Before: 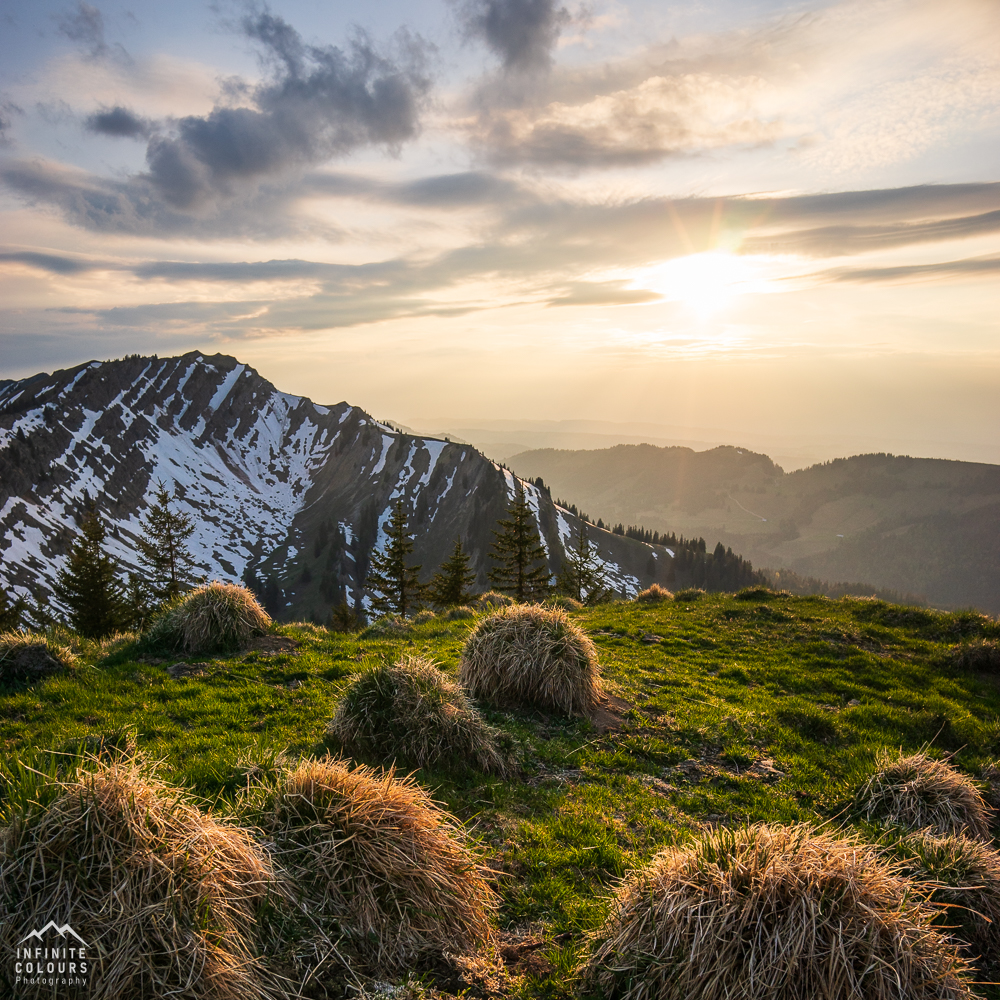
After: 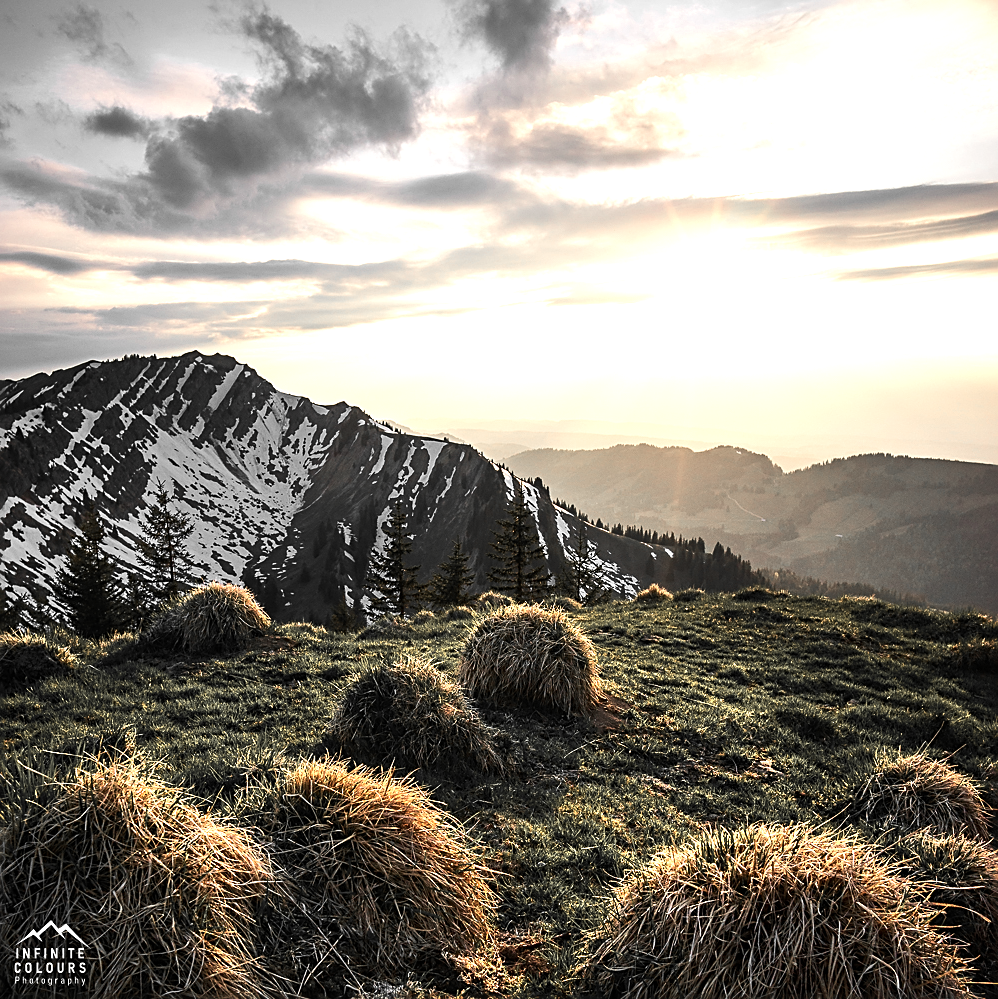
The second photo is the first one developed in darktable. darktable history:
color zones: curves: ch0 [(0, 0.447) (0.184, 0.543) (0.323, 0.476) (0.429, 0.445) (0.571, 0.443) (0.714, 0.451) (0.857, 0.452) (1, 0.447)]; ch1 [(0, 0.464) (0.176, 0.46) (0.287, 0.177) (0.429, 0.002) (0.571, 0) (0.714, 0) (0.857, 0) (1, 0.464)], mix 20%
tone equalizer: -8 EV -0.75 EV, -7 EV -0.7 EV, -6 EV -0.6 EV, -5 EV -0.4 EV, -3 EV 0.4 EV, -2 EV 0.6 EV, -1 EV 0.7 EV, +0 EV 0.75 EV, edges refinement/feathering 500, mask exposure compensation -1.57 EV, preserve details no
sharpen: on, module defaults
crop and rotate: left 0.126%
white balance: emerald 1
